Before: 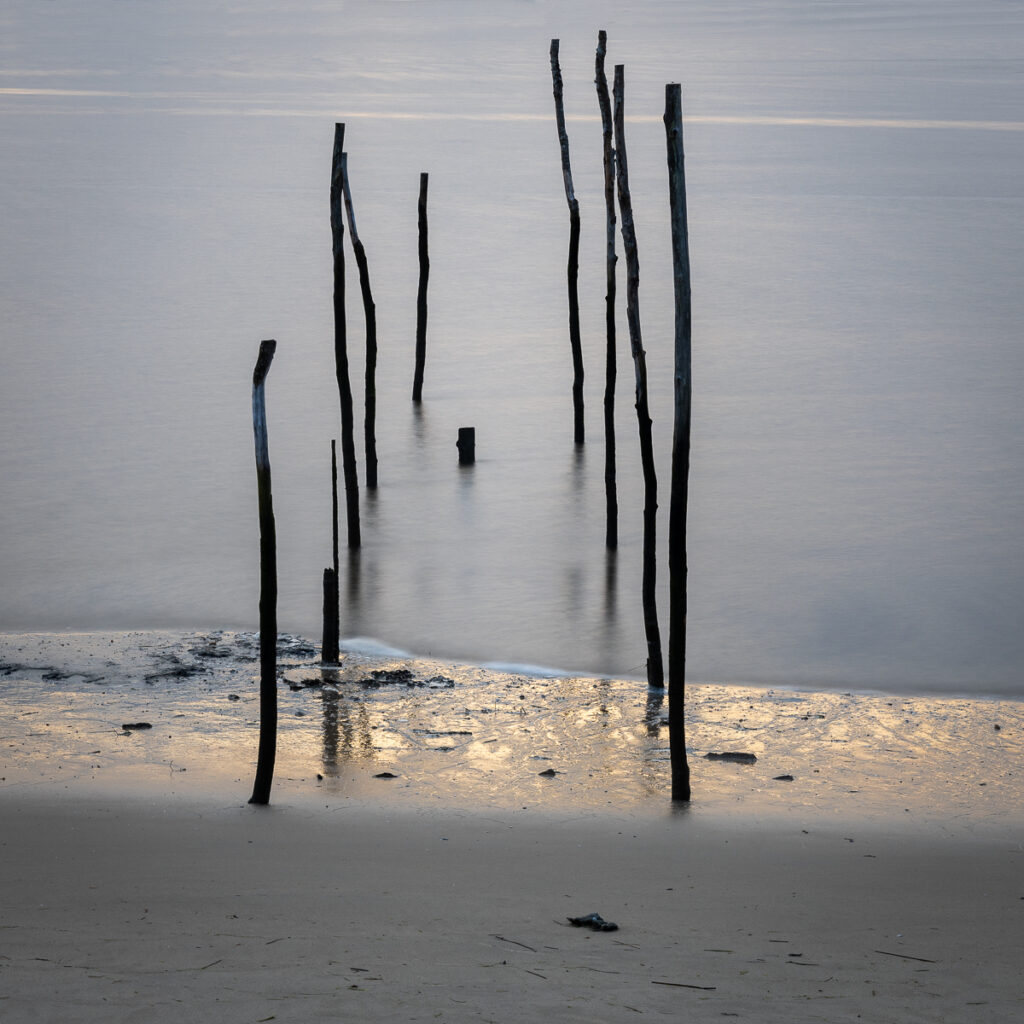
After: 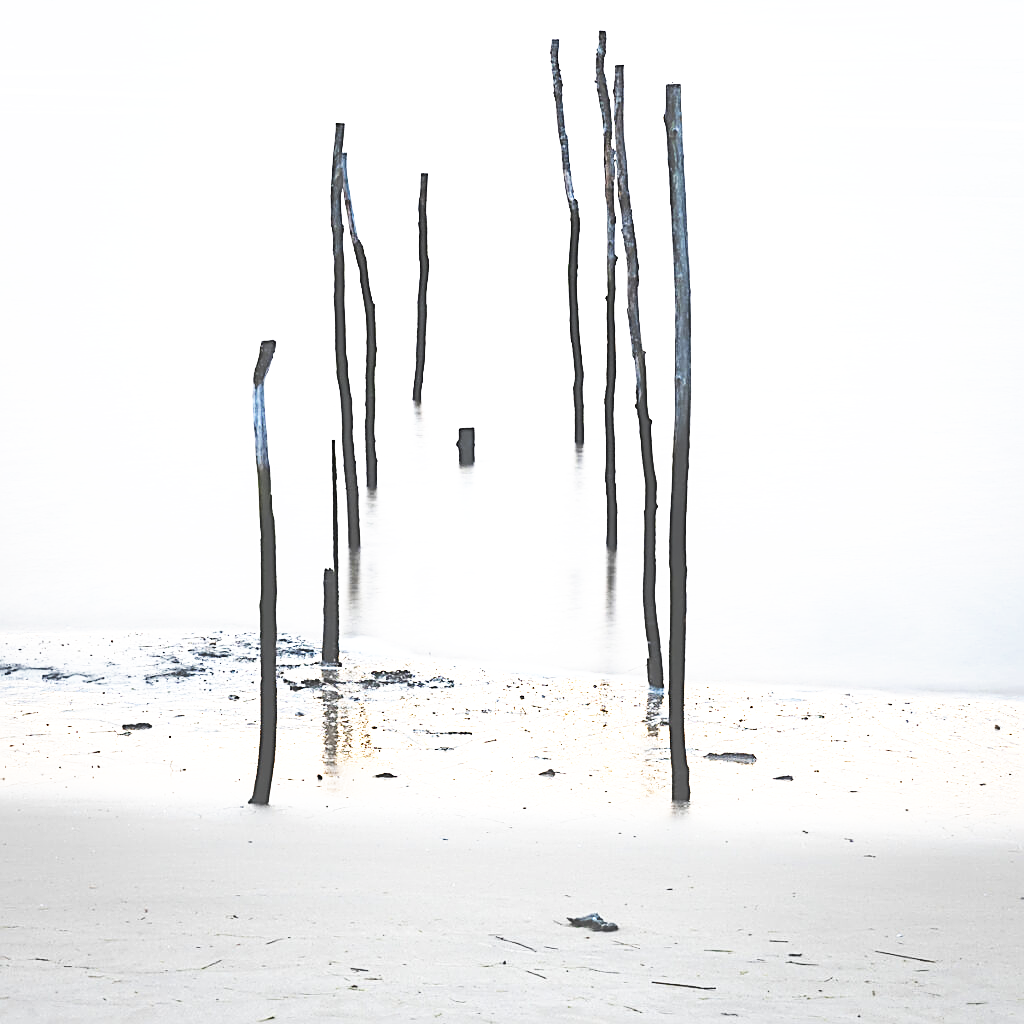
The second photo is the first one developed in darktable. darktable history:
base curve: curves: ch0 [(0, 0) (0.007, 0.004) (0.027, 0.03) (0.046, 0.07) (0.207, 0.54) (0.442, 0.872) (0.673, 0.972) (1, 1)], preserve colors none
contrast brightness saturation: contrast 0.05
sharpen: amount 0.891
exposure: black level correction -0.023, exposure 1.393 EV, compensate highlight preservation false
